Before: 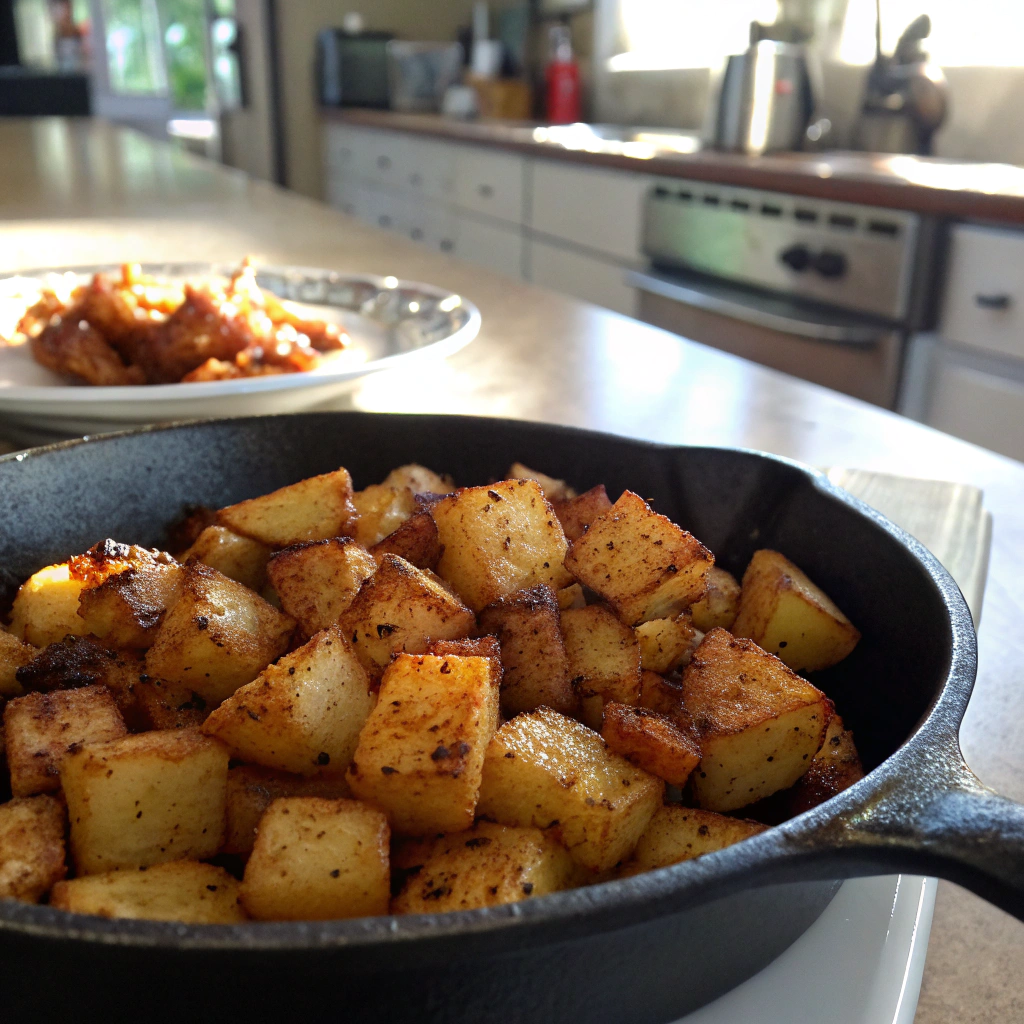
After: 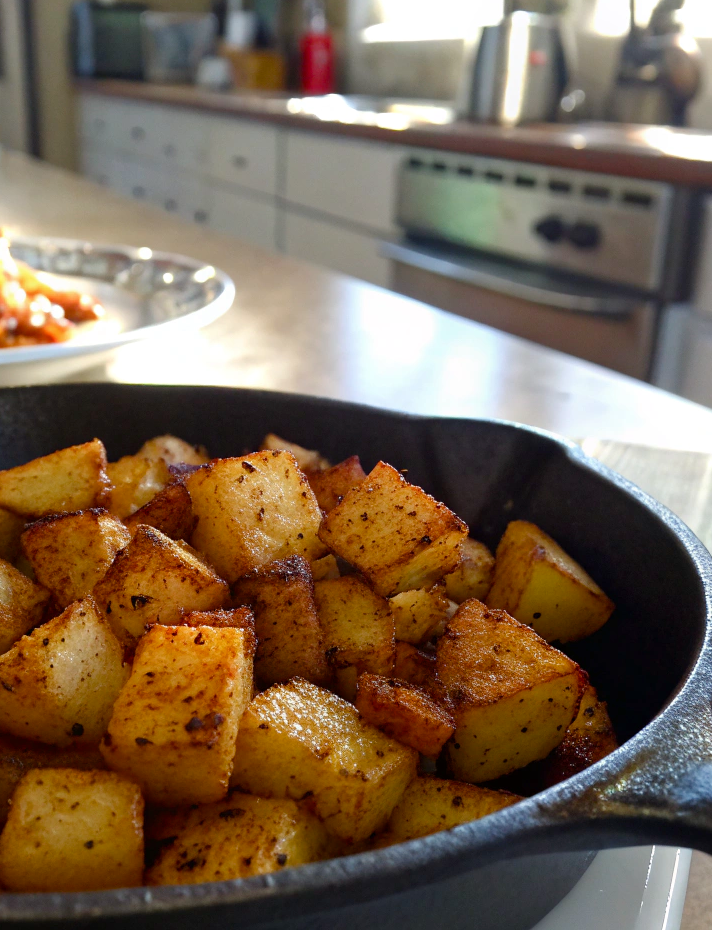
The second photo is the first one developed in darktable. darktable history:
color balance rgb: perceptual saturation grading › global saturation 20%, perceptual saturation grading › highlights -25%, perceptual saturation grading › shadows 25%
crop and rotate: left 24.034%, top 2.838%, right 6.406%, bottom 6.299%
